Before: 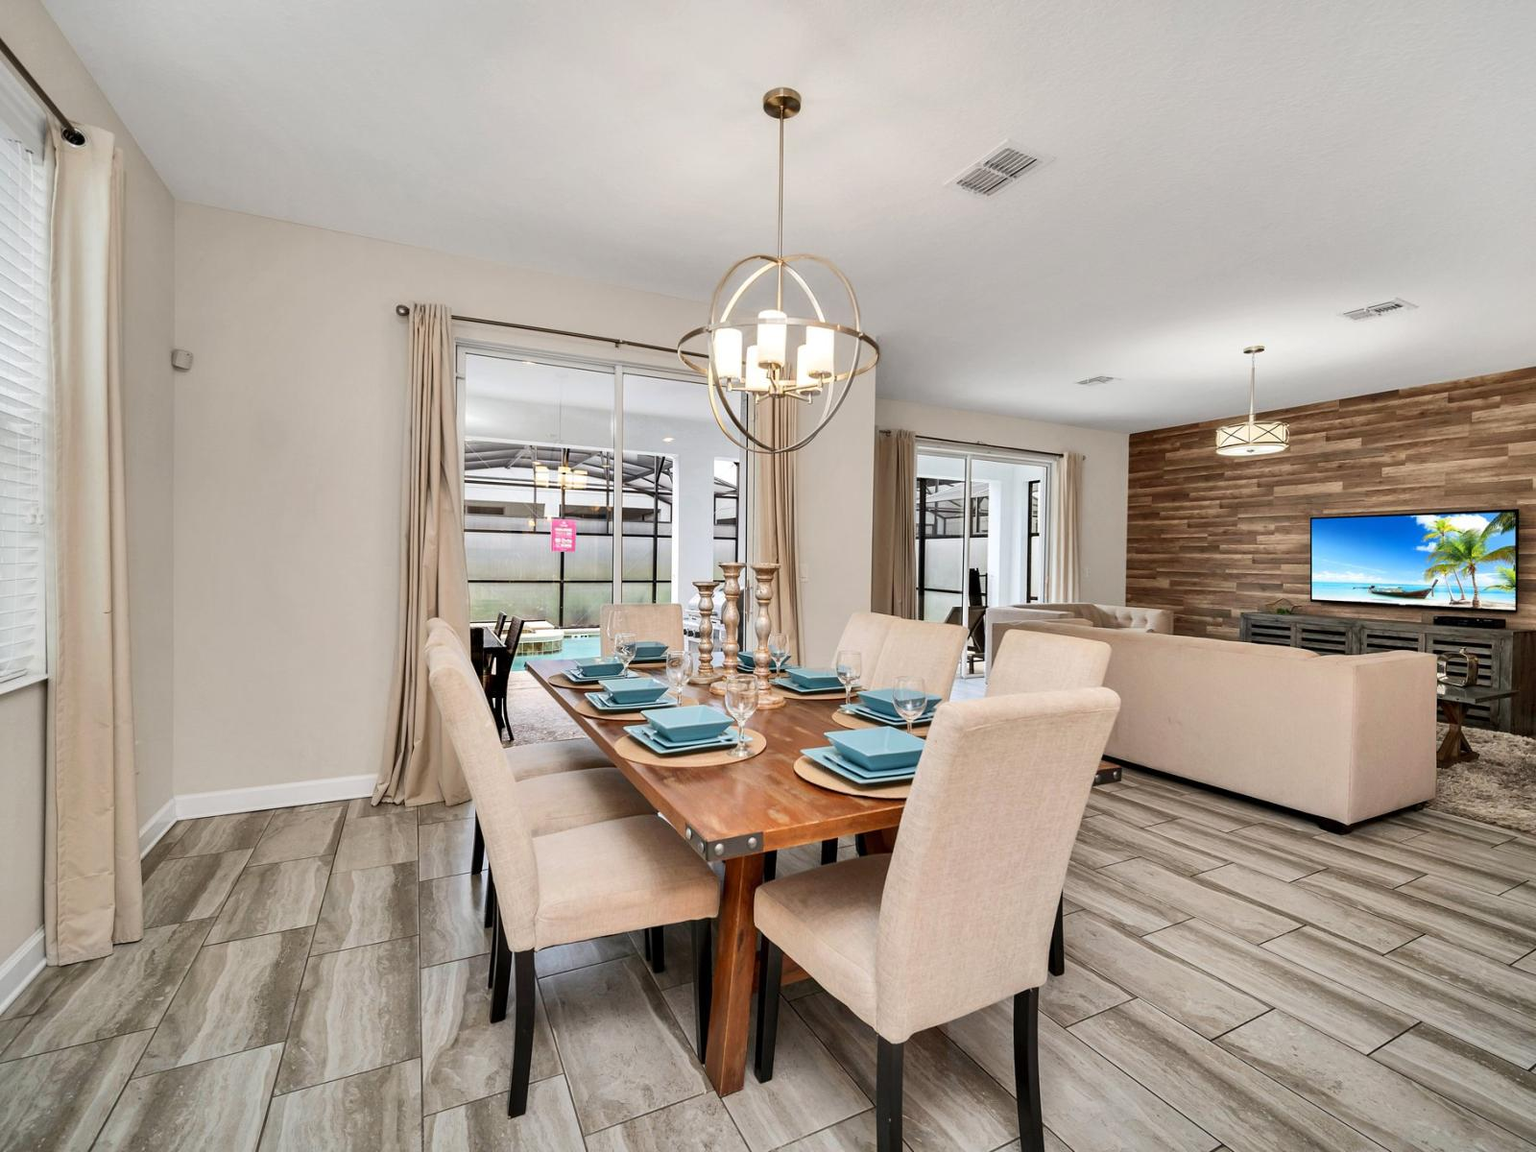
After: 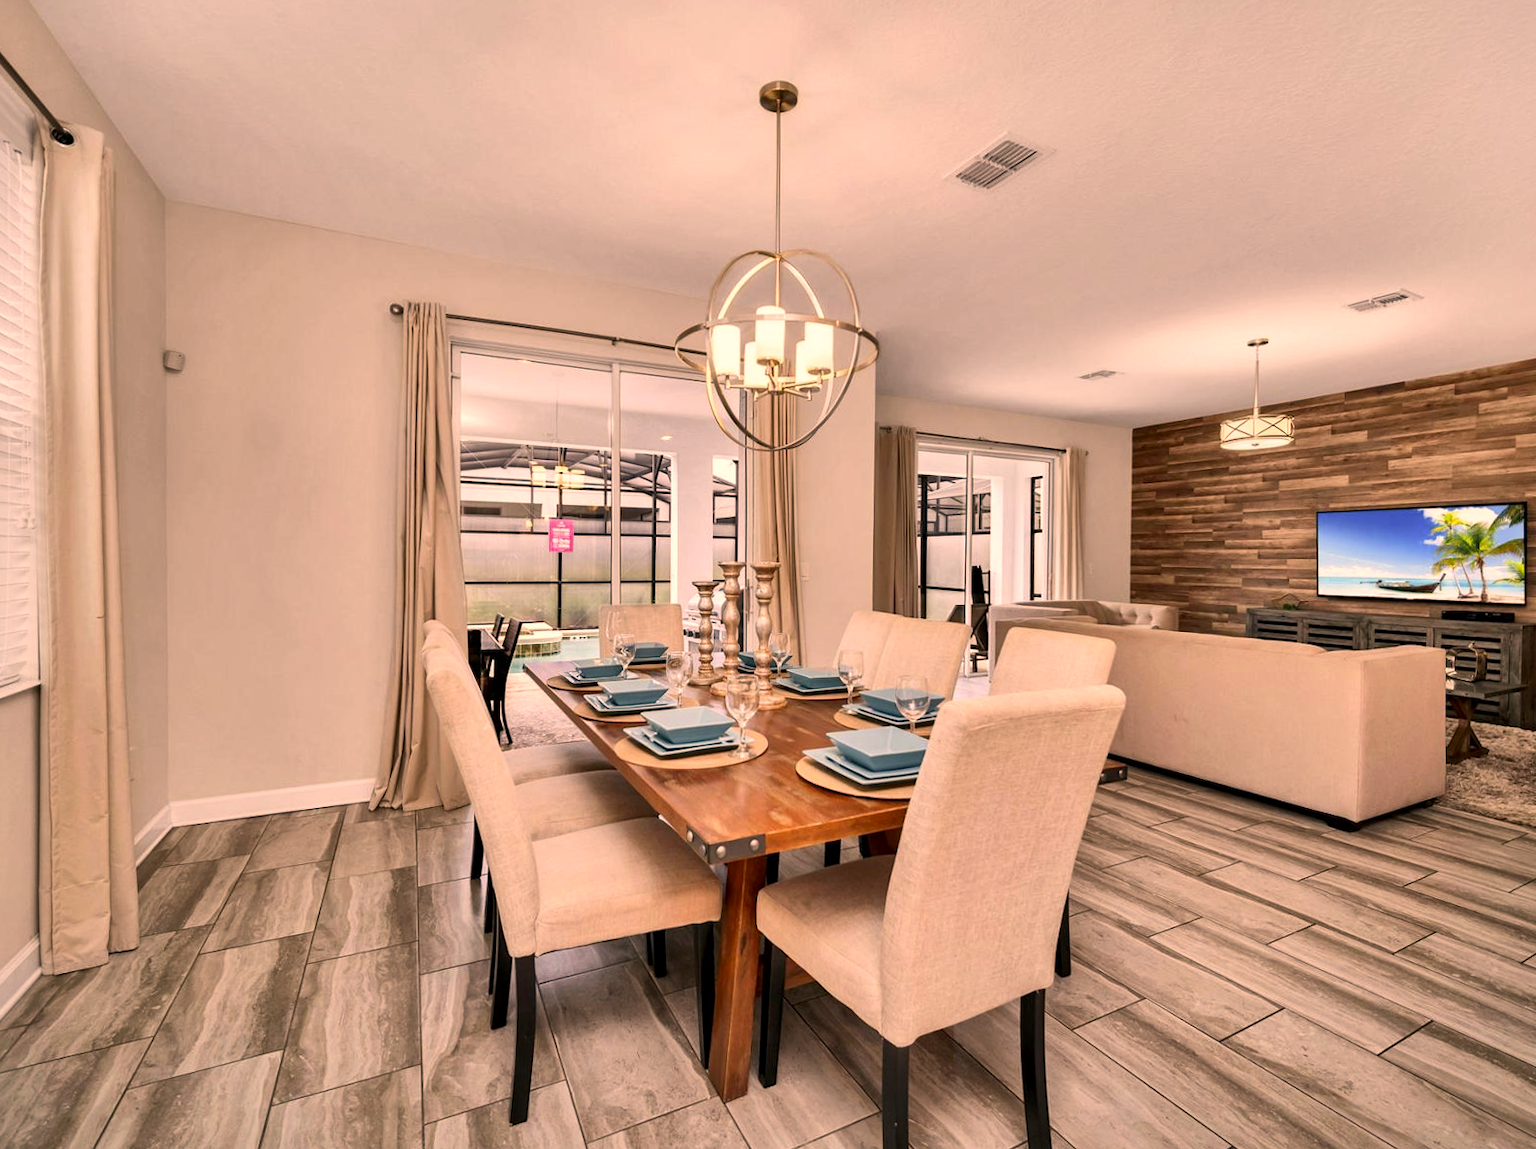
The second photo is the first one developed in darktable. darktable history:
local contrast: mode bilateral grid, contrast 20, coarseness 50, detail 132%, midtone range 0.2
rotate and perspective: rotation -0.45°, automatic cropping original format, crop left 0.008, crop right 0.992, crop top 0.012, crop bottom 0.988
color correction: highlights a* 17.88, highlights b* 18.79
